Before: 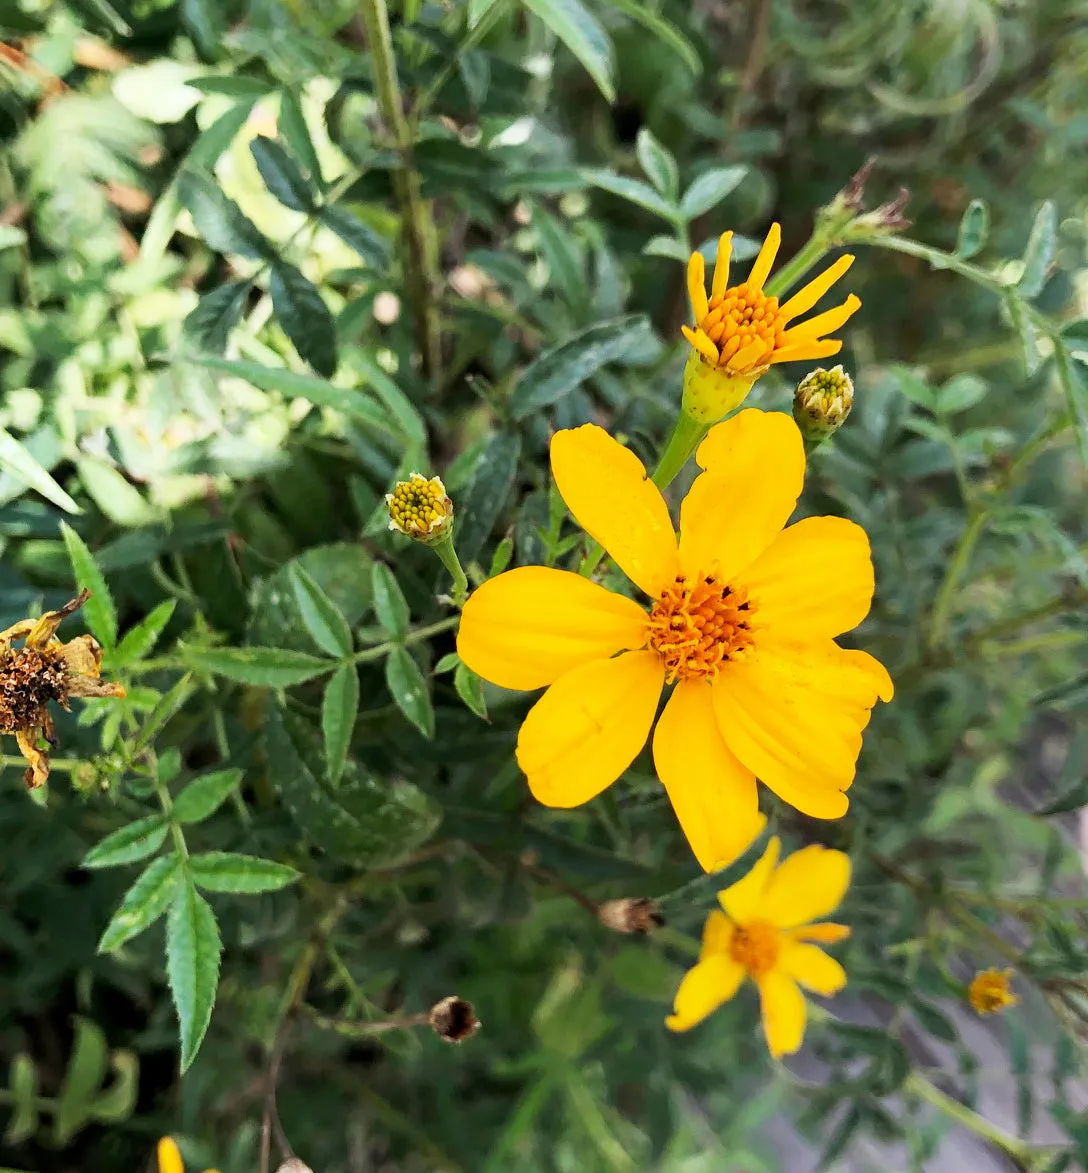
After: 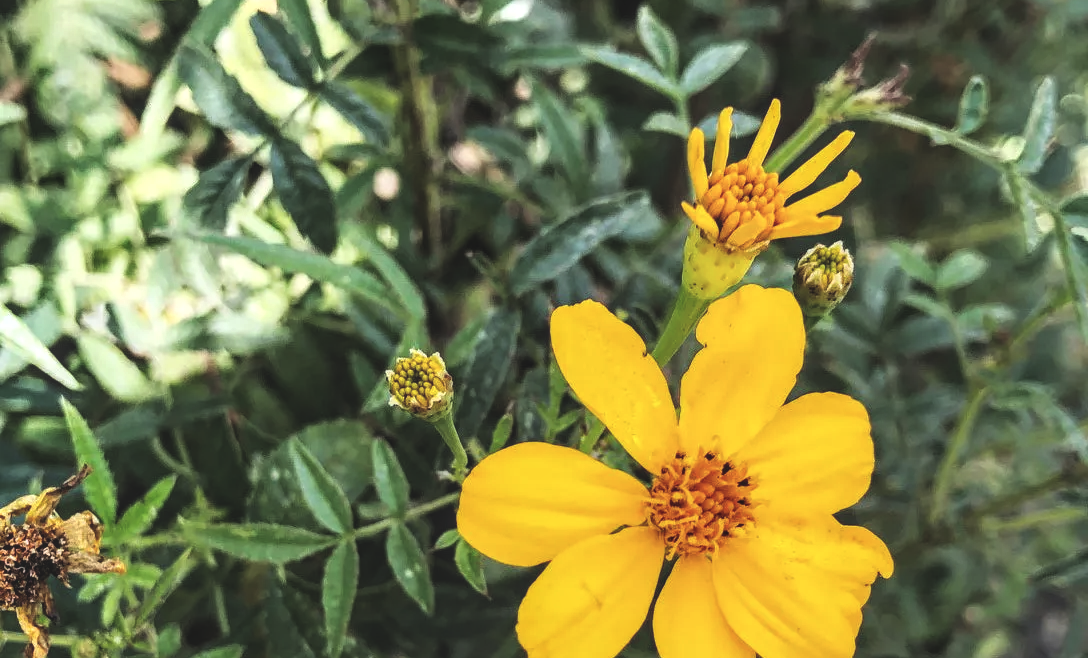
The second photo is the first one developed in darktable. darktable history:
exposure: black level correction -0.03, compensate highlight preservation false
levels: levels [0.029, 0.545, 0.971]
local contrast: on, module defaults
crop and rotate: top 10.605%, bottom 33.274%
